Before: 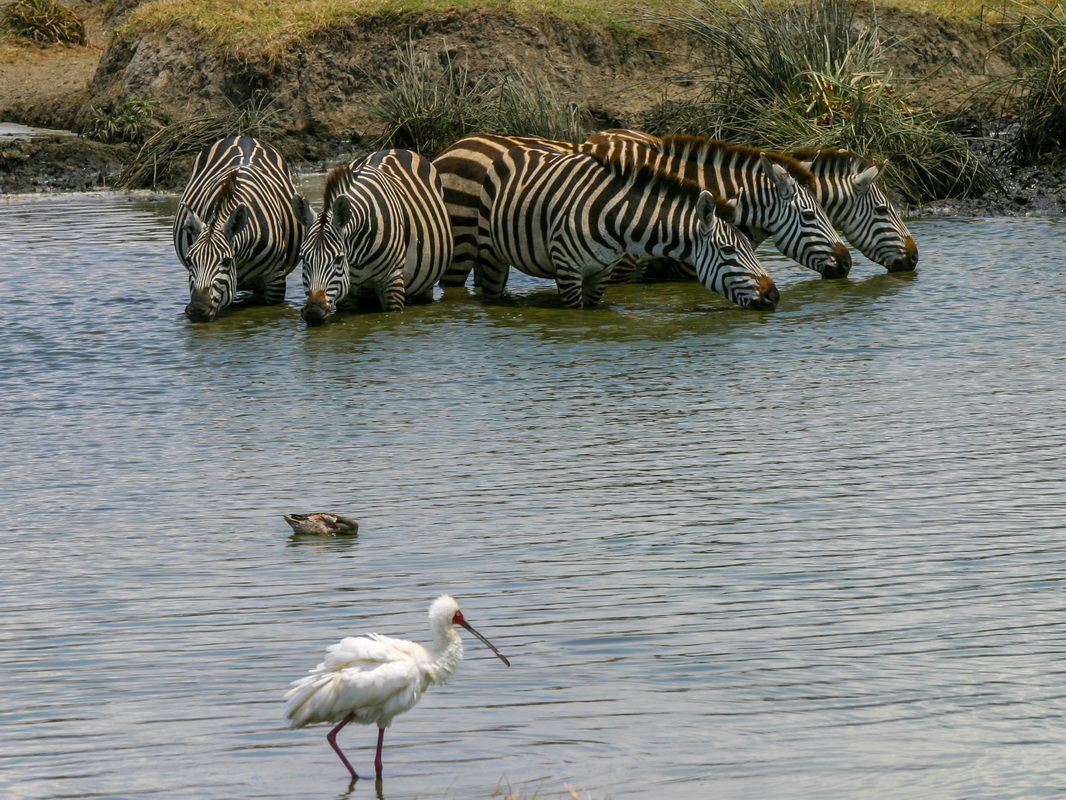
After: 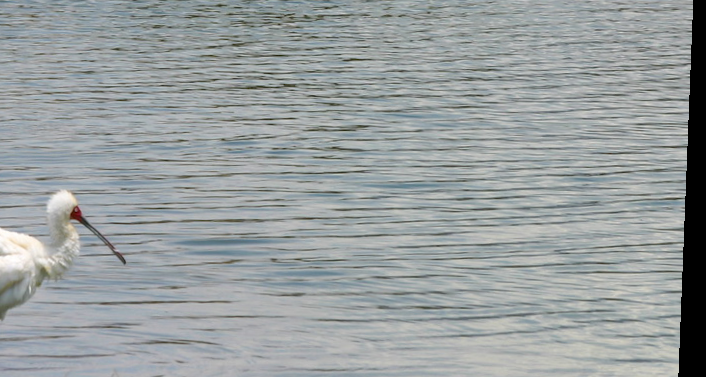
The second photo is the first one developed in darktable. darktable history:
crop and rotate: left 35.509%, top 50.238%, bottom 4.934%
rotate and perspective: rotation 2.27°, automatic cropping off
